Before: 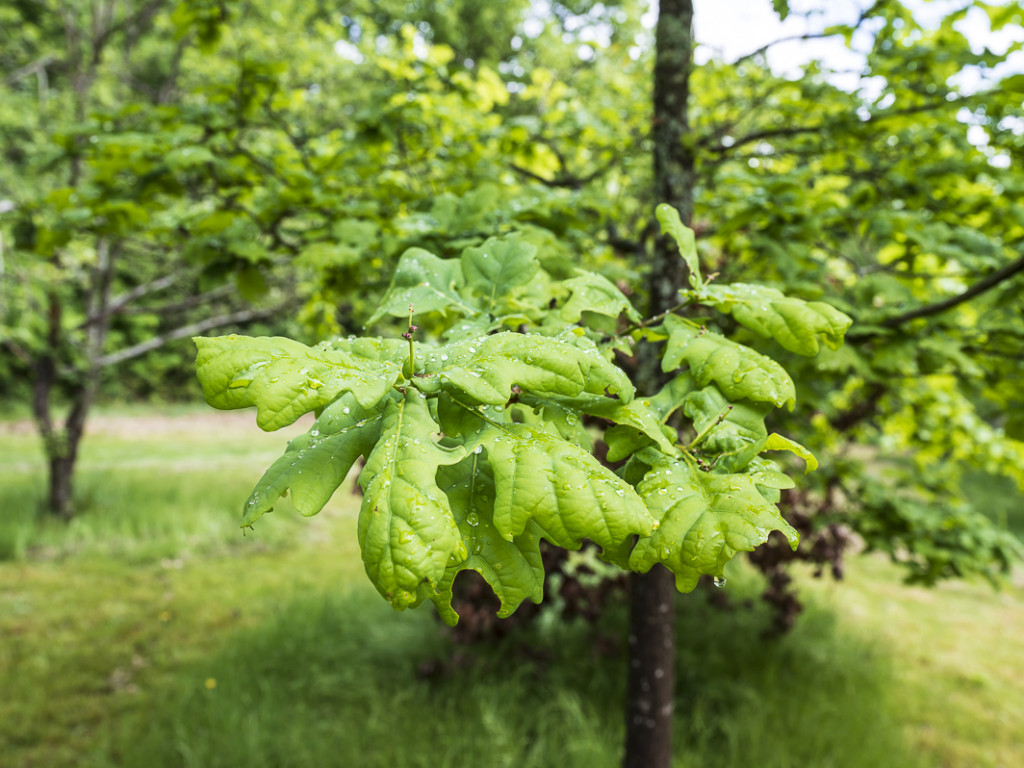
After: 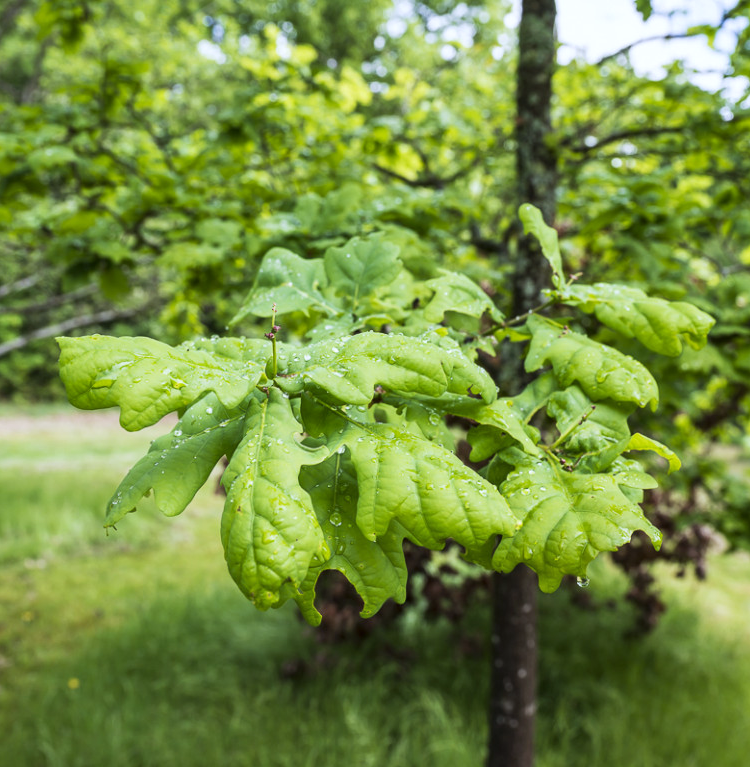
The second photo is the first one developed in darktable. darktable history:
crop: left 13.443%, right 13.31%
white balance: red 0.976, blue 1.04
shadows and highlights: shadows 37.27, highlights -28.18, soften with gaussian
